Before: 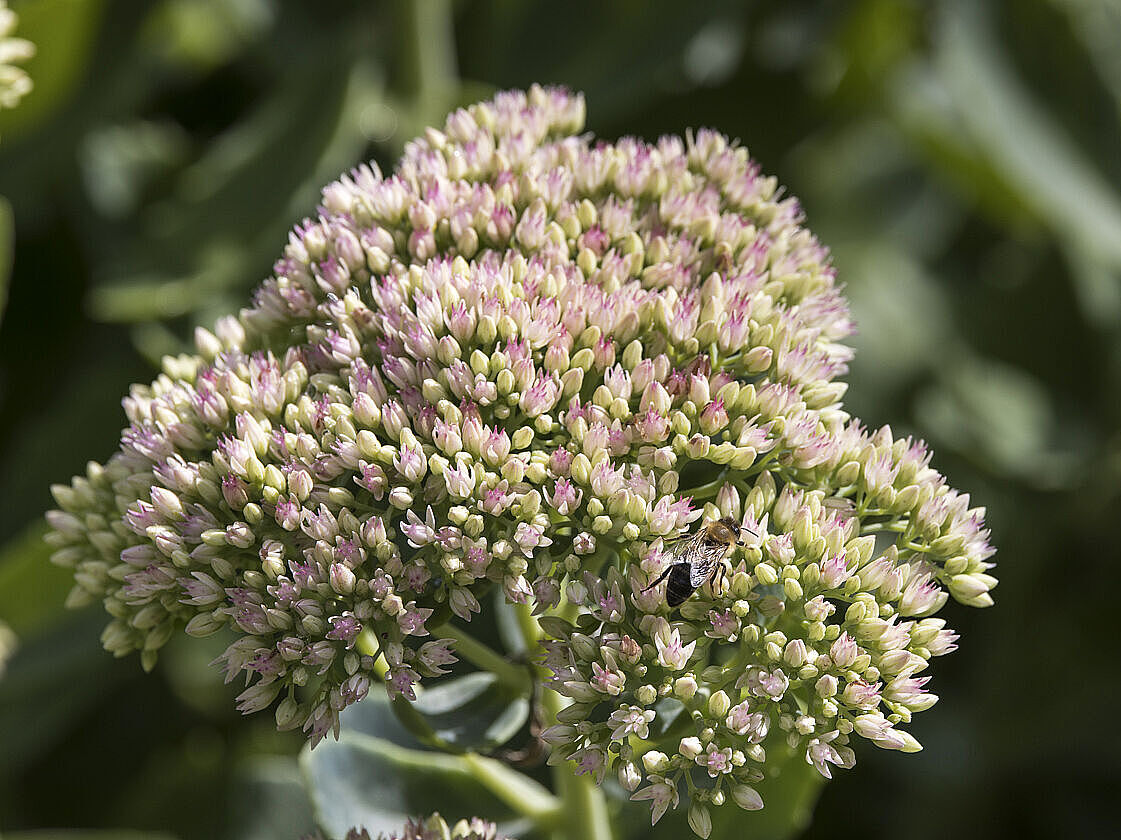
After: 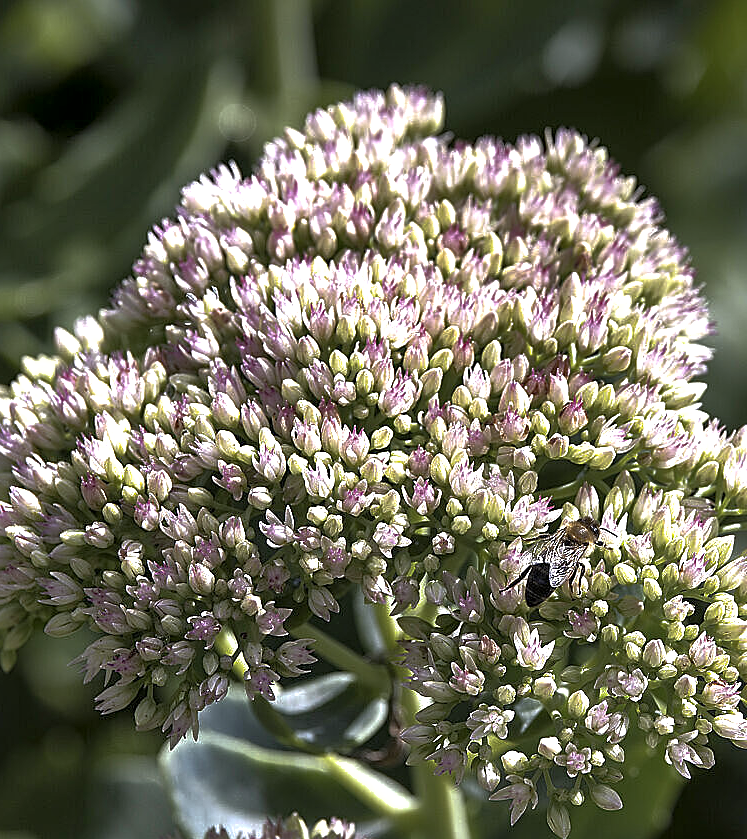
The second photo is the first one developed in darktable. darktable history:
exposure: black level correction 0, exposure 0.7 EV, compensate exposure bias true, compensate highlight preservation false
base curve: curves: ch0 [(0, 0) (0.564, 0.291) (0.802, 0.731) (1, 1)]
local contrast: mode bilateral grid, contrast 20, coarseness 50, detail 144%, midtone range 0.2
shadows and highlights: shadows 40, highlights -60
color calibration: illuminant as shot in camera, x 0.358, y 0.373, temperature 4628.91 K
sharpen: radius 2.529, amount 0.323
crop and rotate: left 12.648%, right 20.685%
